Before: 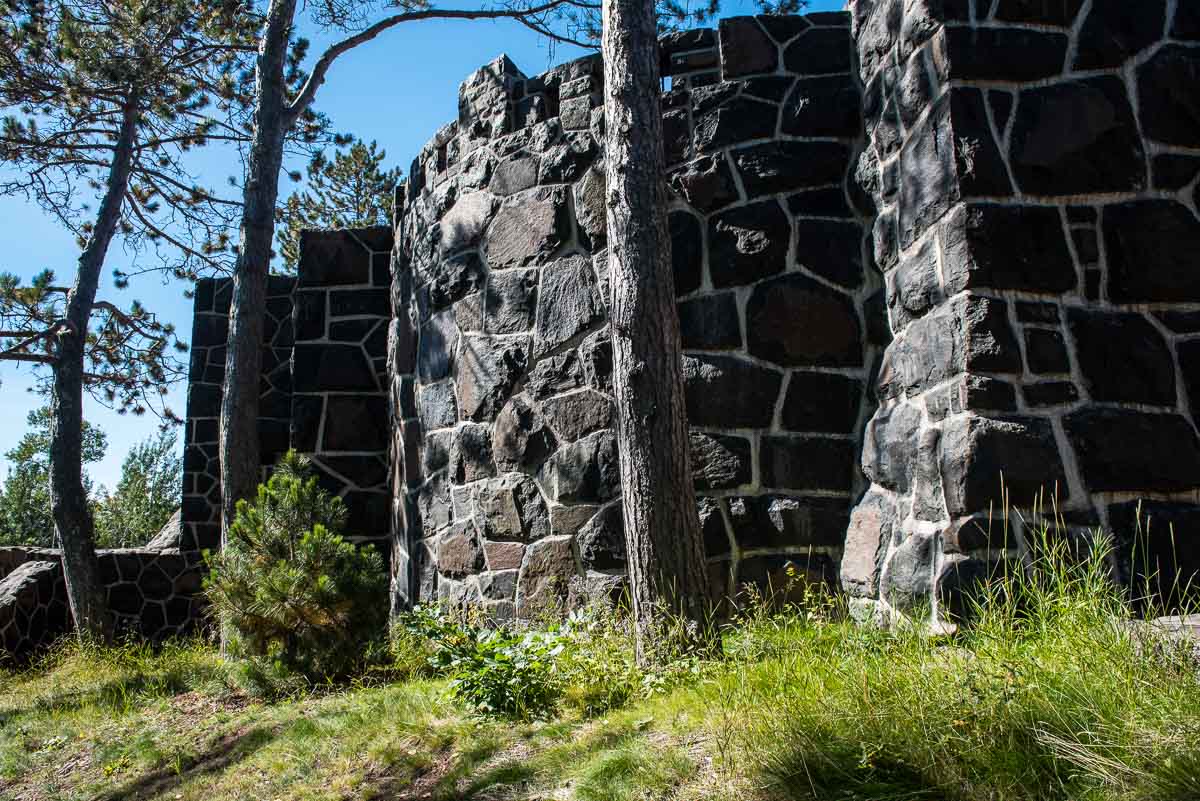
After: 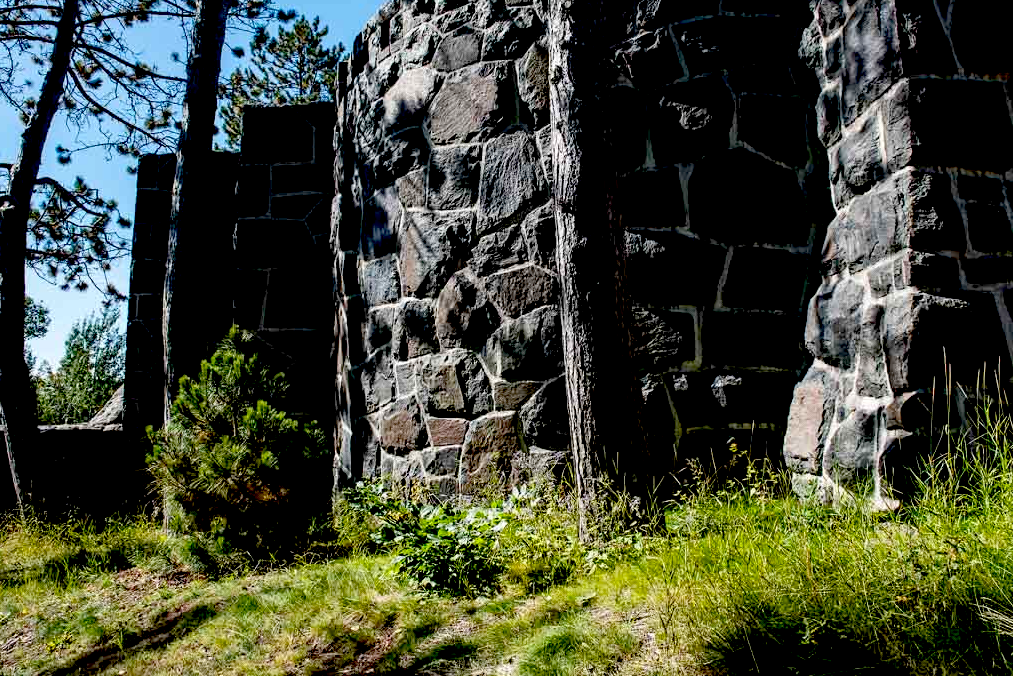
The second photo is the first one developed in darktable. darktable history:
crop and rotate: left 4.824%, top 15.529%, right 10.702%
exposure: black level correction 0.048, exposure 0.013 EV, compensate highlight preservation false
